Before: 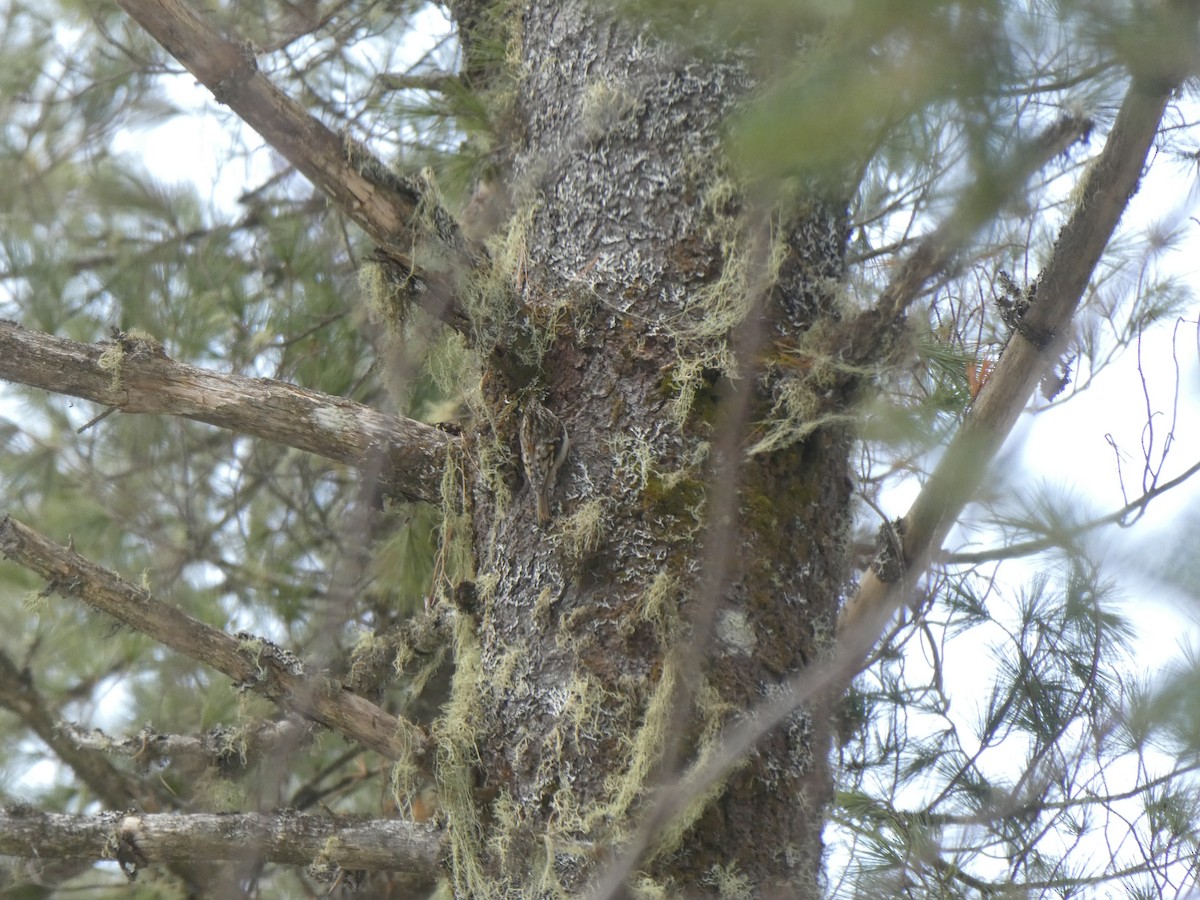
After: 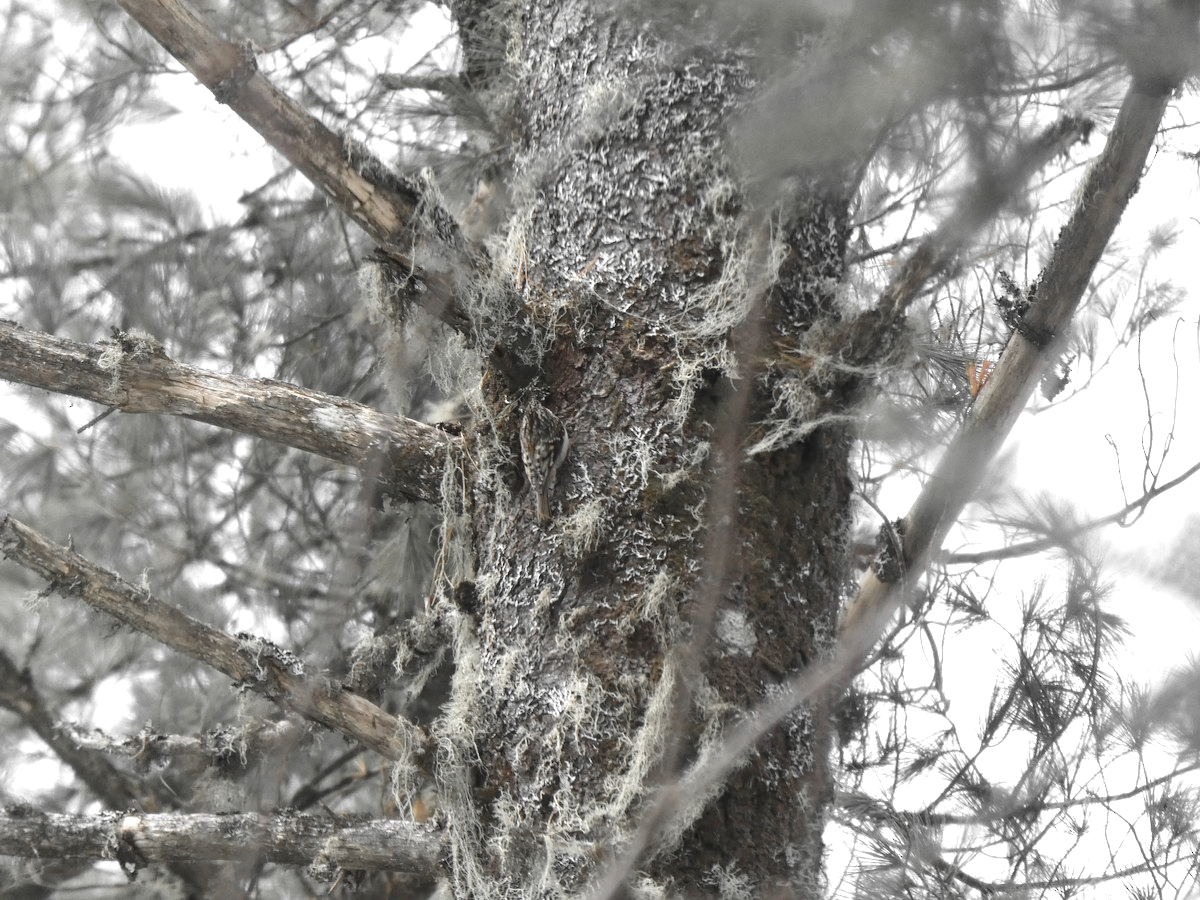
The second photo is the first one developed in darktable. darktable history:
tone equalizer: -8 EV -0.75 EV, -7 EV -0.7 EV, -6 EV -0.6 EV, -5 EV -0.4 EV, -3 EV 0.4 EV, -2 EV 0.6 EV, -1 EV 0.7 EV, +0 EV 0.75 EV, edges refinement/feathering 500, mask exposure compensation -1.57 EV, preserve details no
color zones: curves: ch0 [(0, 0.447) (0.184, 0.543) (0.323, 0.476) (0.429, 0.445) (0.571, 0.443) (0.714, 0.451) (0.857, 0.452) (1, 0.447)]; ch1 [(0, 0.464) (0.176, 0.46) (0.287, 0.177) (0.429, 0.002) (0.571, 0) (0.714, 0) (0.857, 0) (1, 0.464)], mix 20%
